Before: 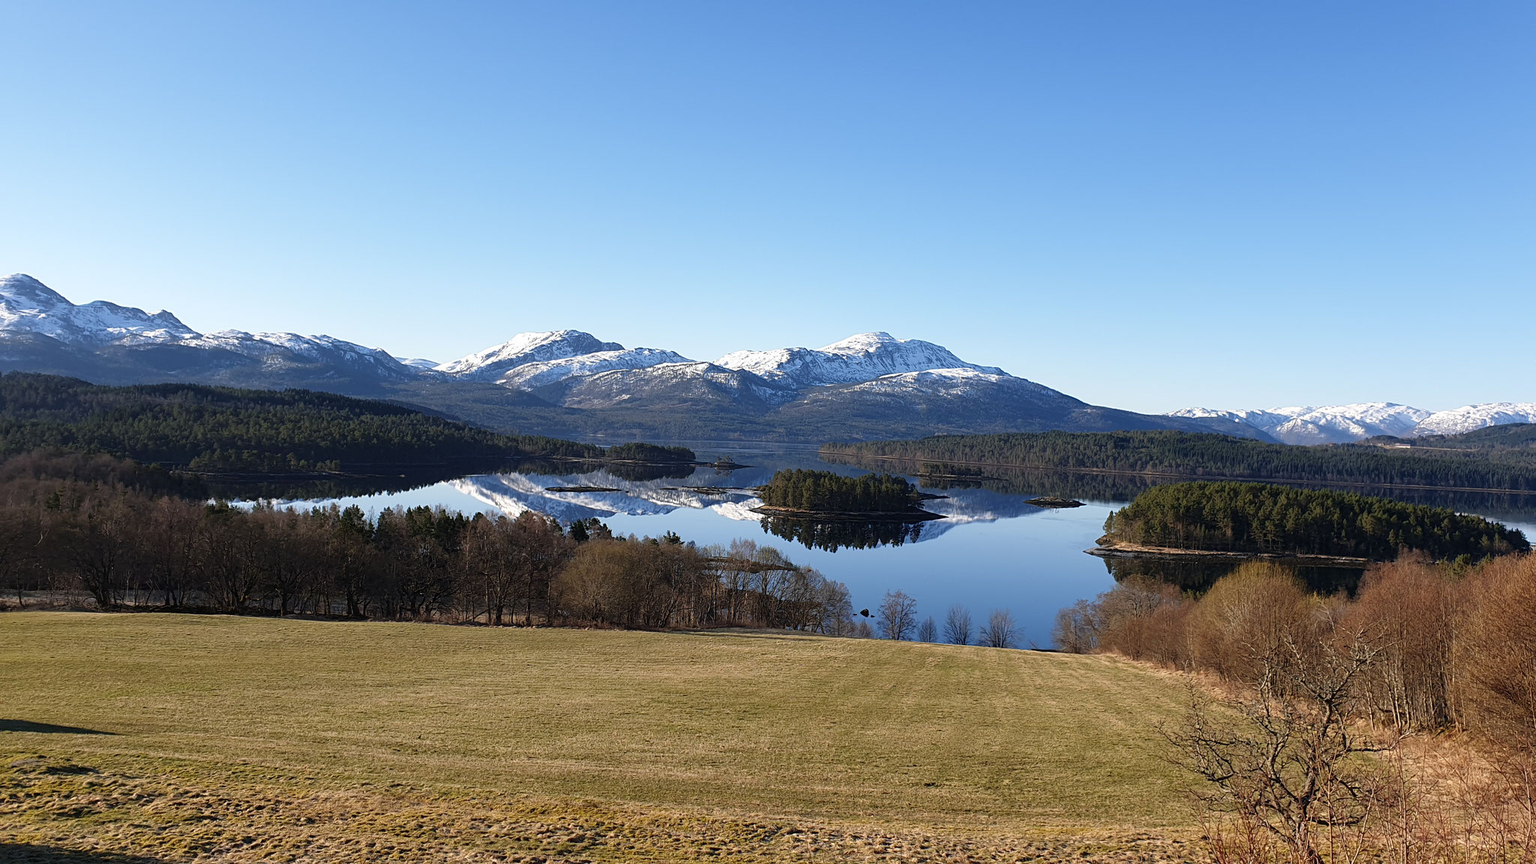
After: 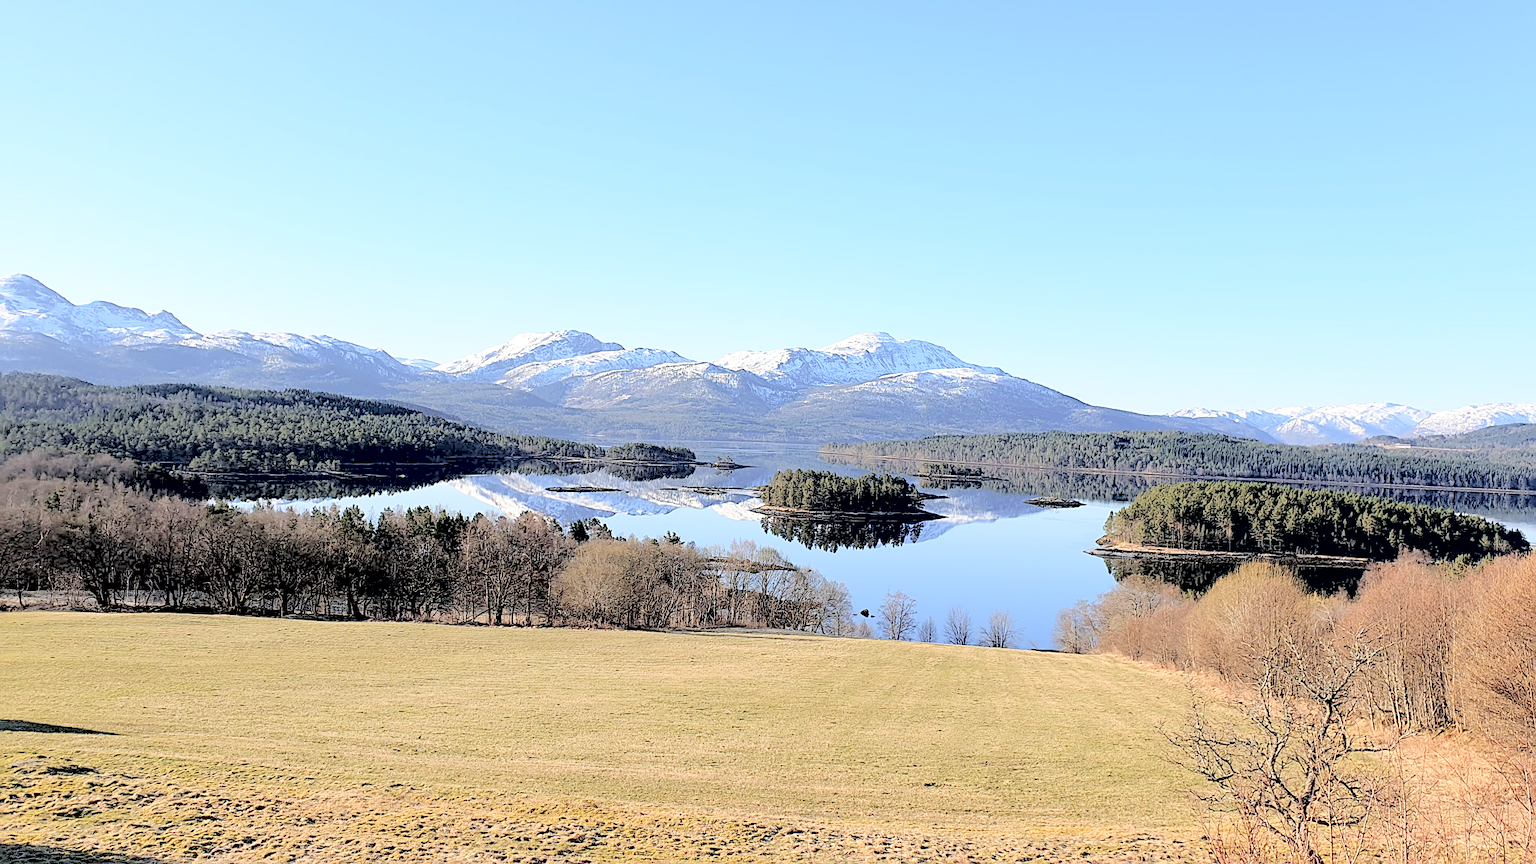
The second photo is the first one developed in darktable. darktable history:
shadows and highlights: radius 334.9, shadows 64.27, highlights 5.36, compress 87.88%, soften with gaussian
sharpen: on, module defaults
contrast brightness saturation: brightness 0.992
exposure: black level correction 0.011, compensate highlight preservation false
